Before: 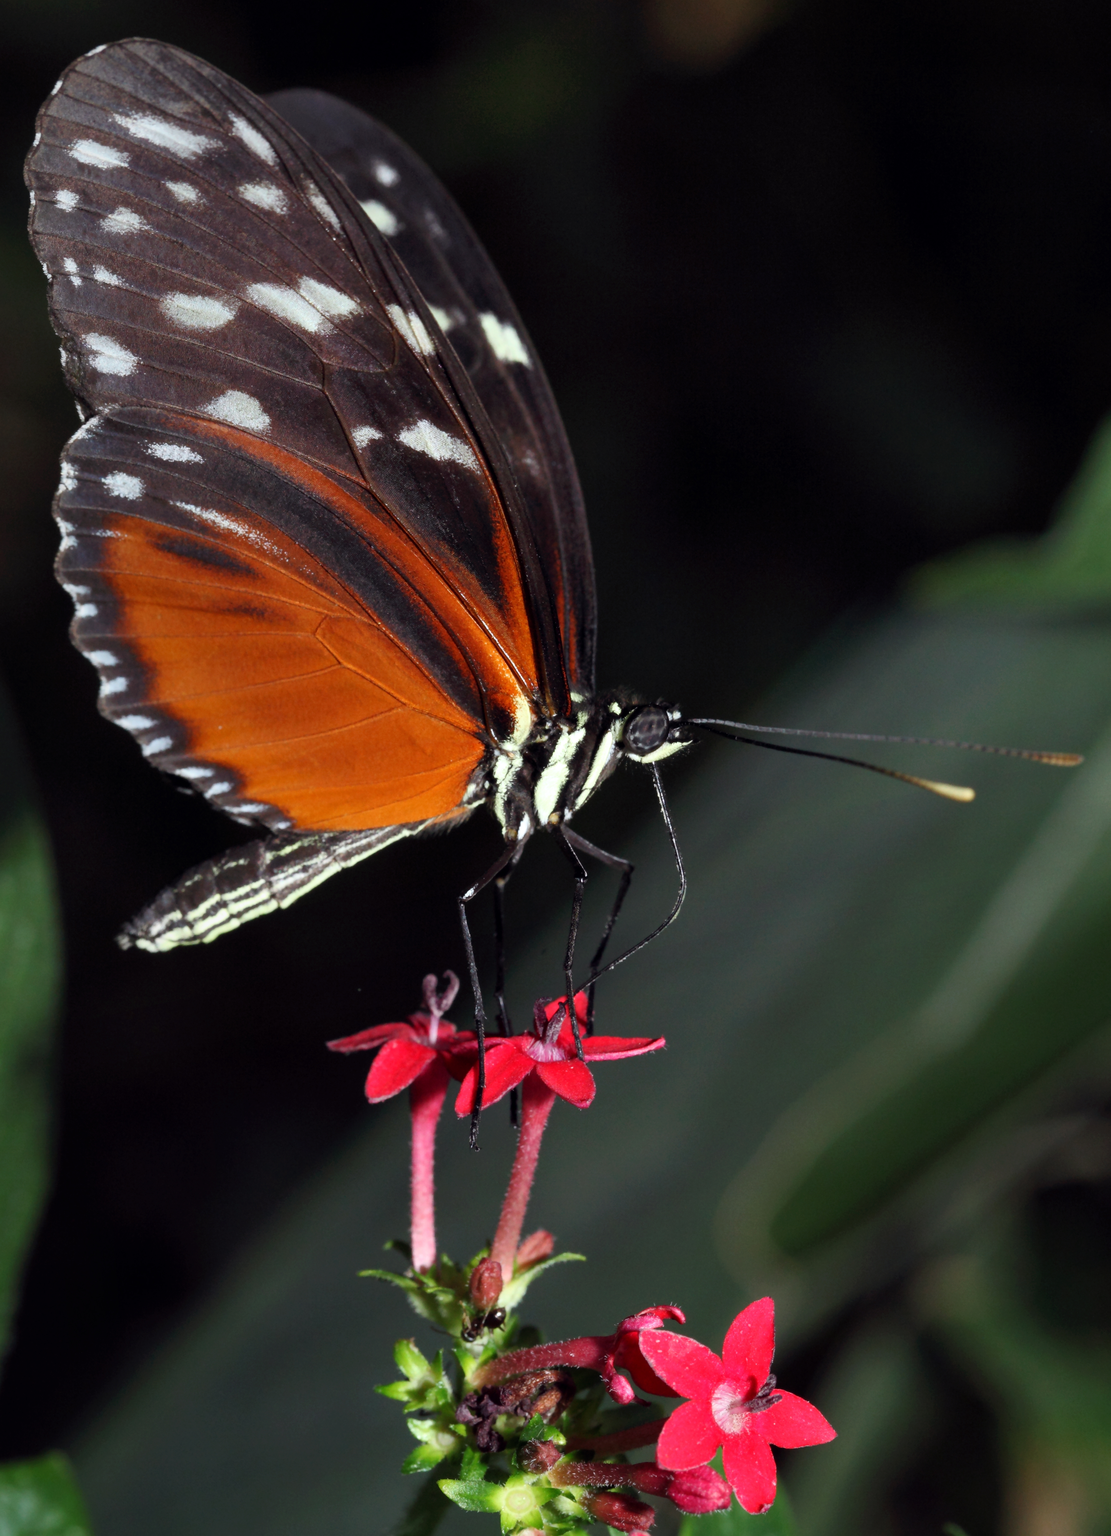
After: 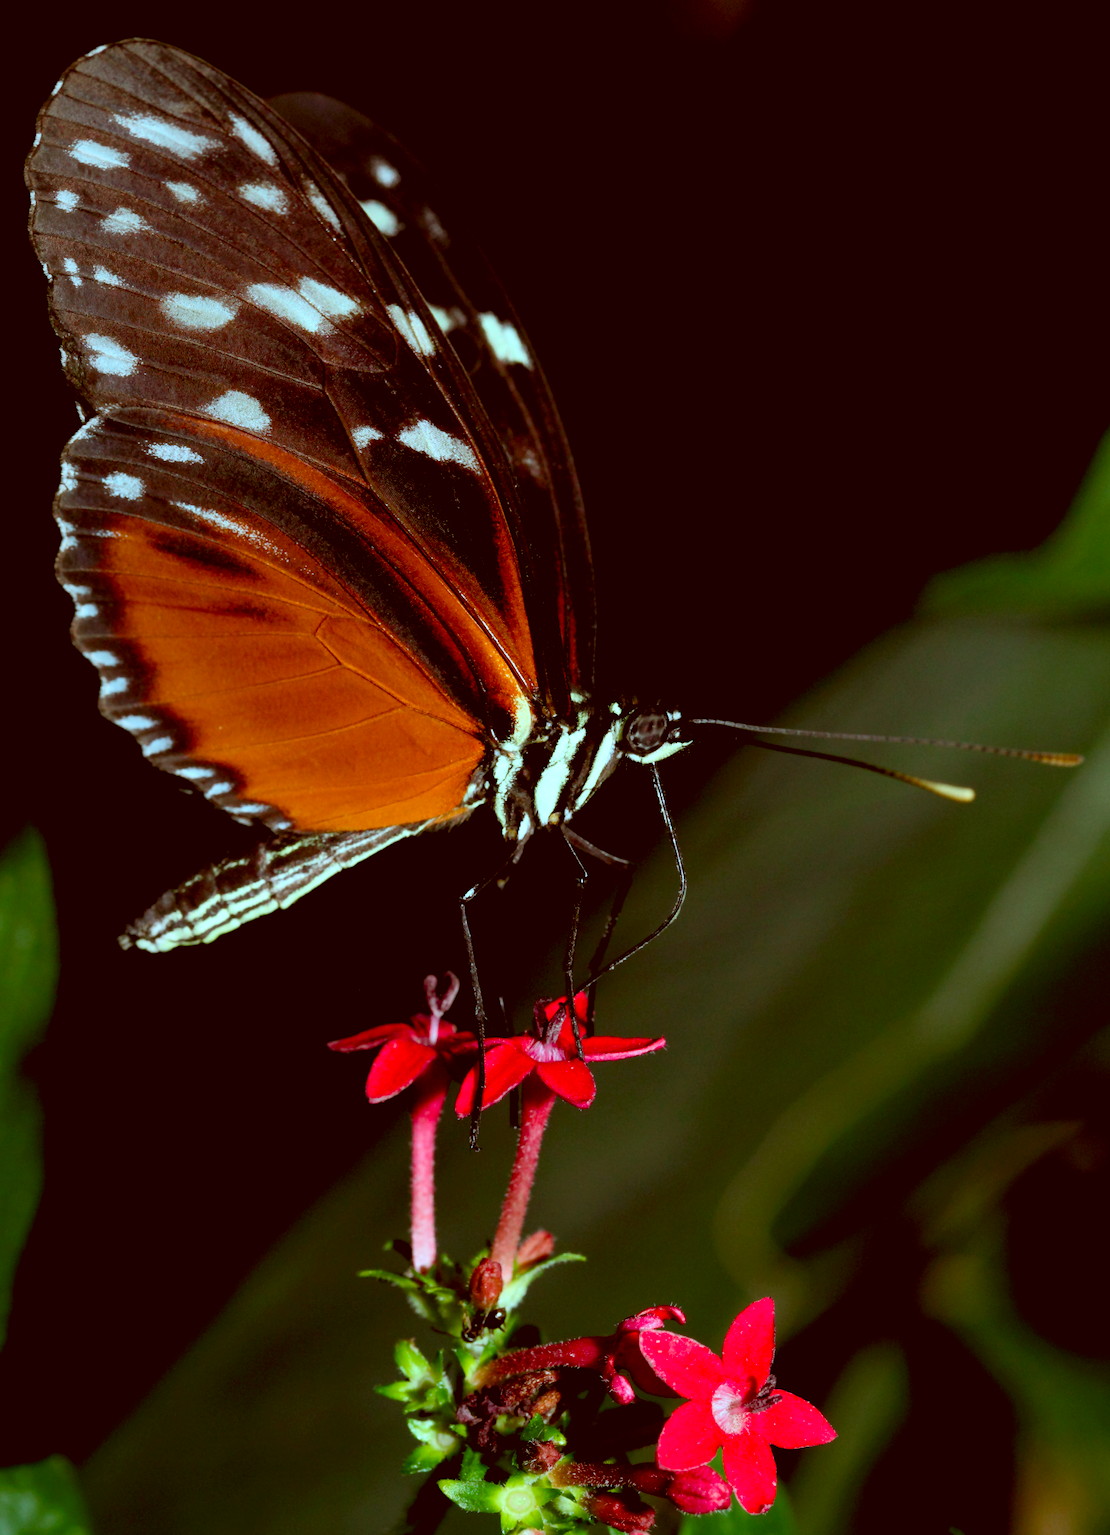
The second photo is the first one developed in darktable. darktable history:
exposure: black level correction 0.017, exposure -0.006 EV, compensate exposure bias true, compensate highlight preservation false
color balance rgb: perceptual saturation grading › global saturation 25.64%
color correction: highlights a* -14.19, highlights b* -16.39, shadows a* 10.22, shadows b* 29.39
